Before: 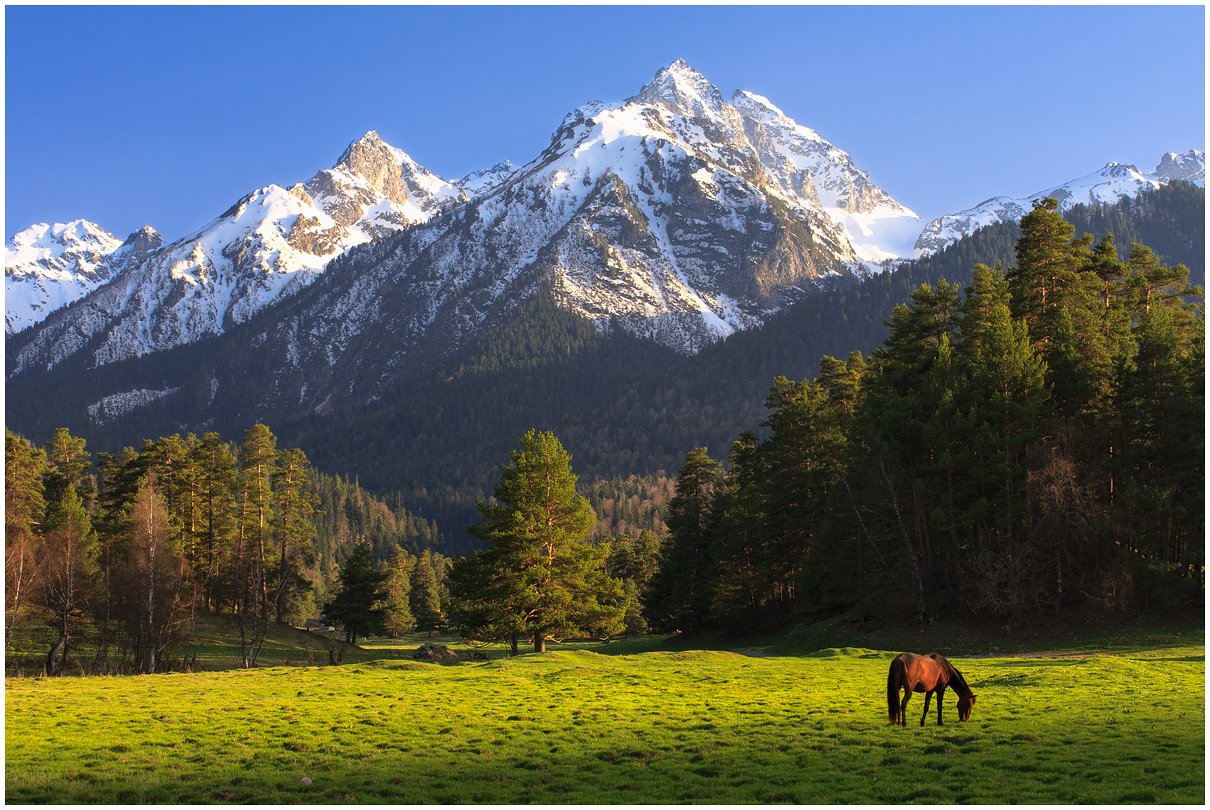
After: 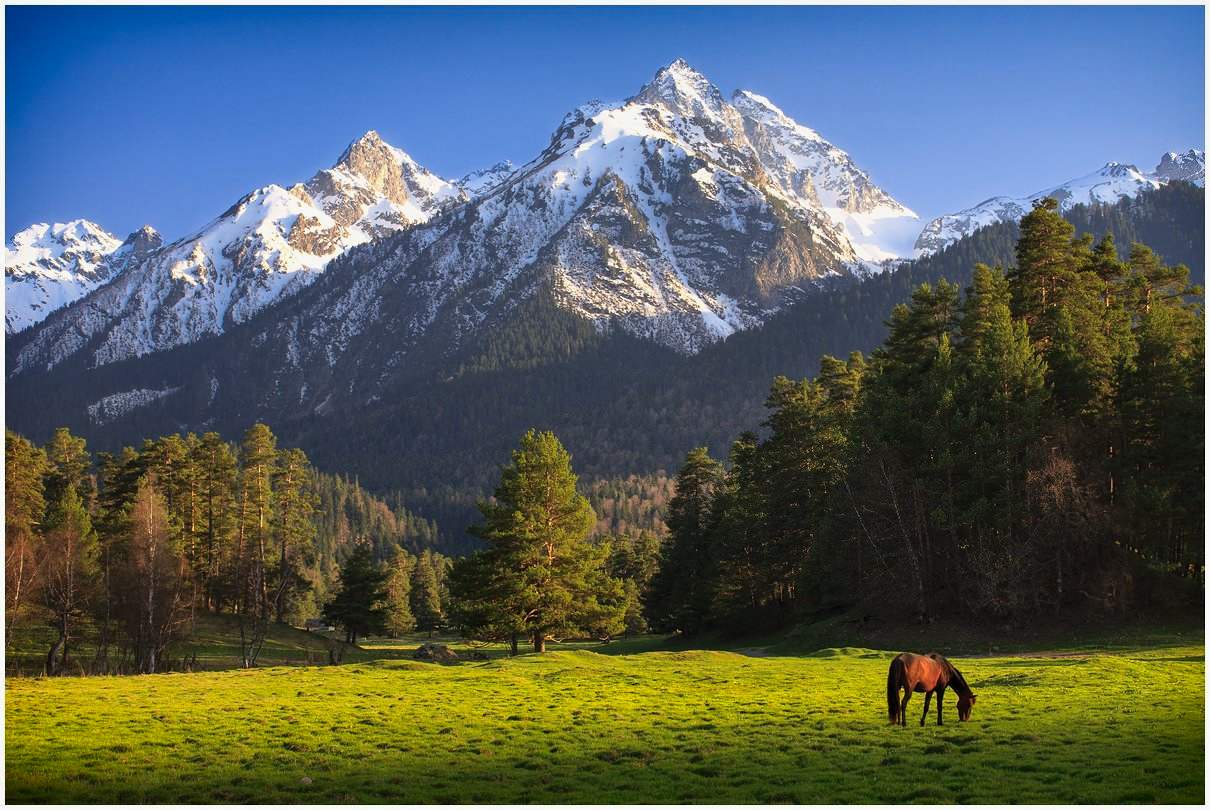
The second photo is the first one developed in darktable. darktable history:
shadows and highlights: shadows 43.56, white point adjustment -1.65, soften with gaussian
